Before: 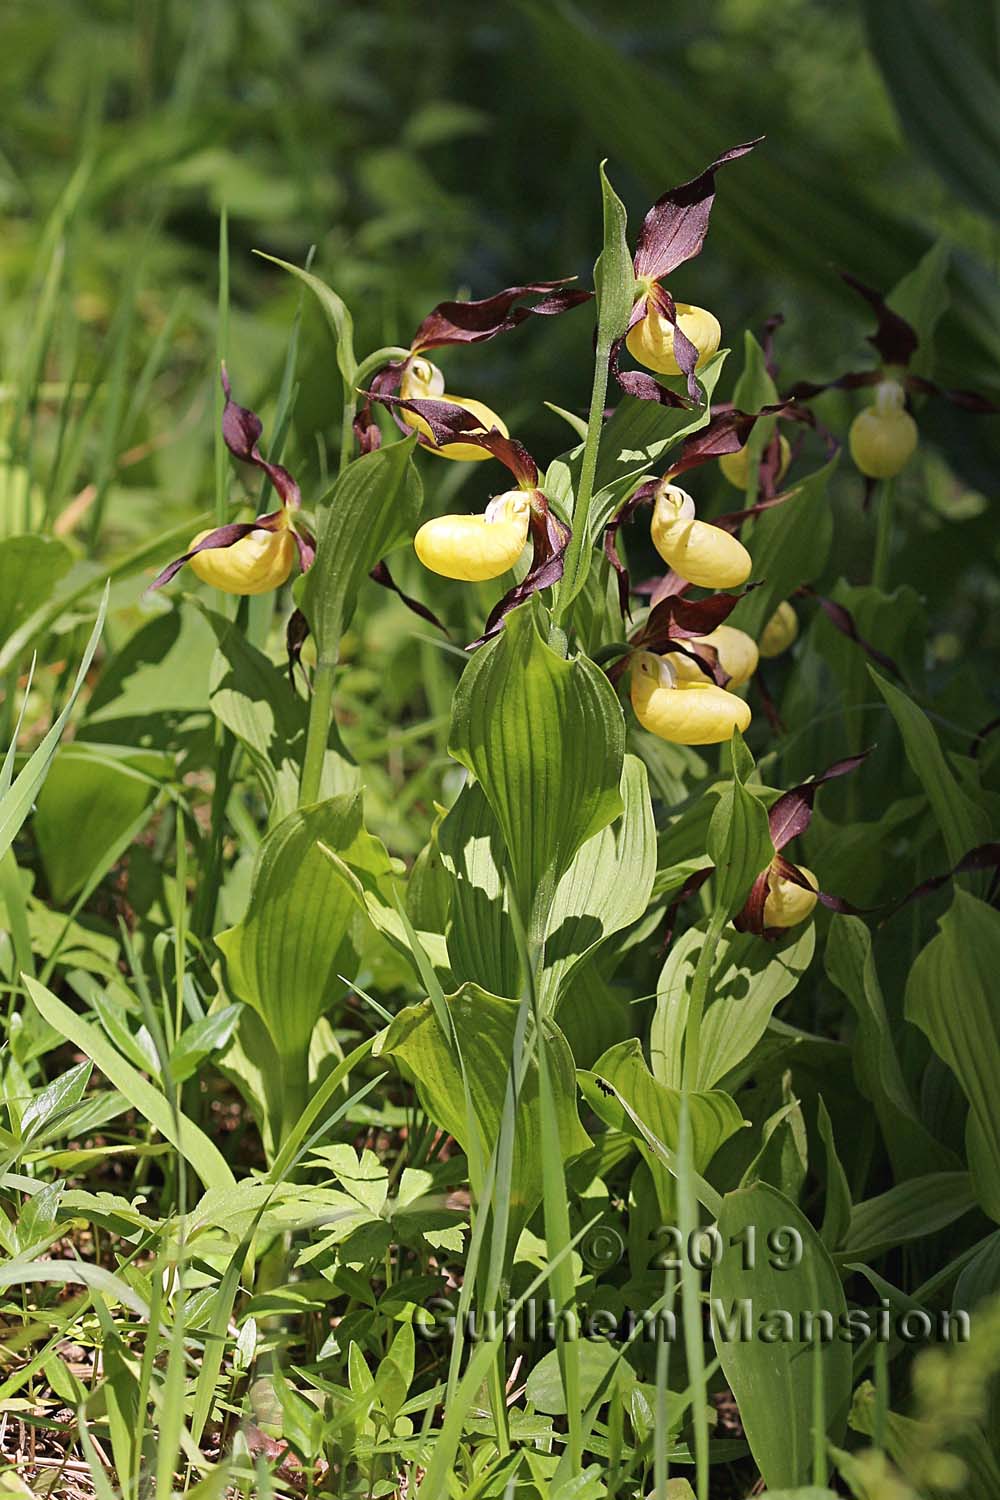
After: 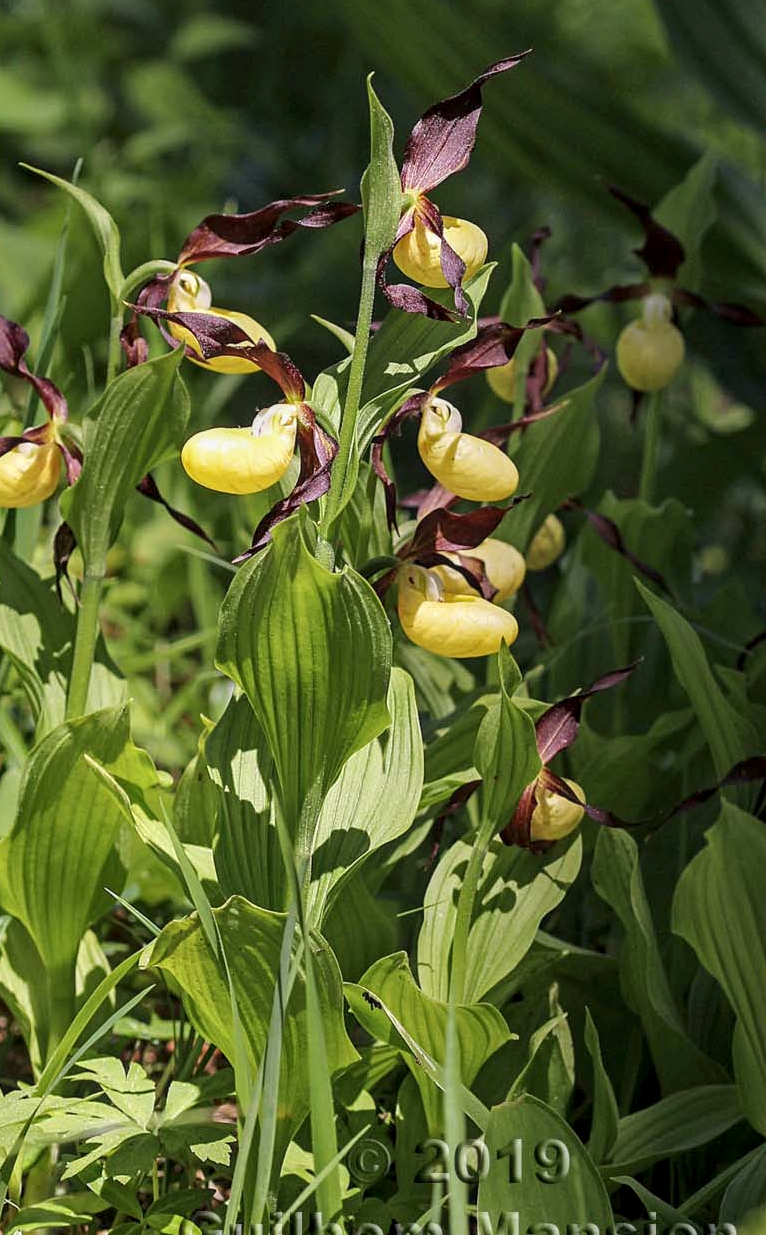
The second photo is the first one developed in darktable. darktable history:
local contrast: highlights 26%, detail 130%
crop: left 23.336%, top 5.819%, bottom 11.843%
